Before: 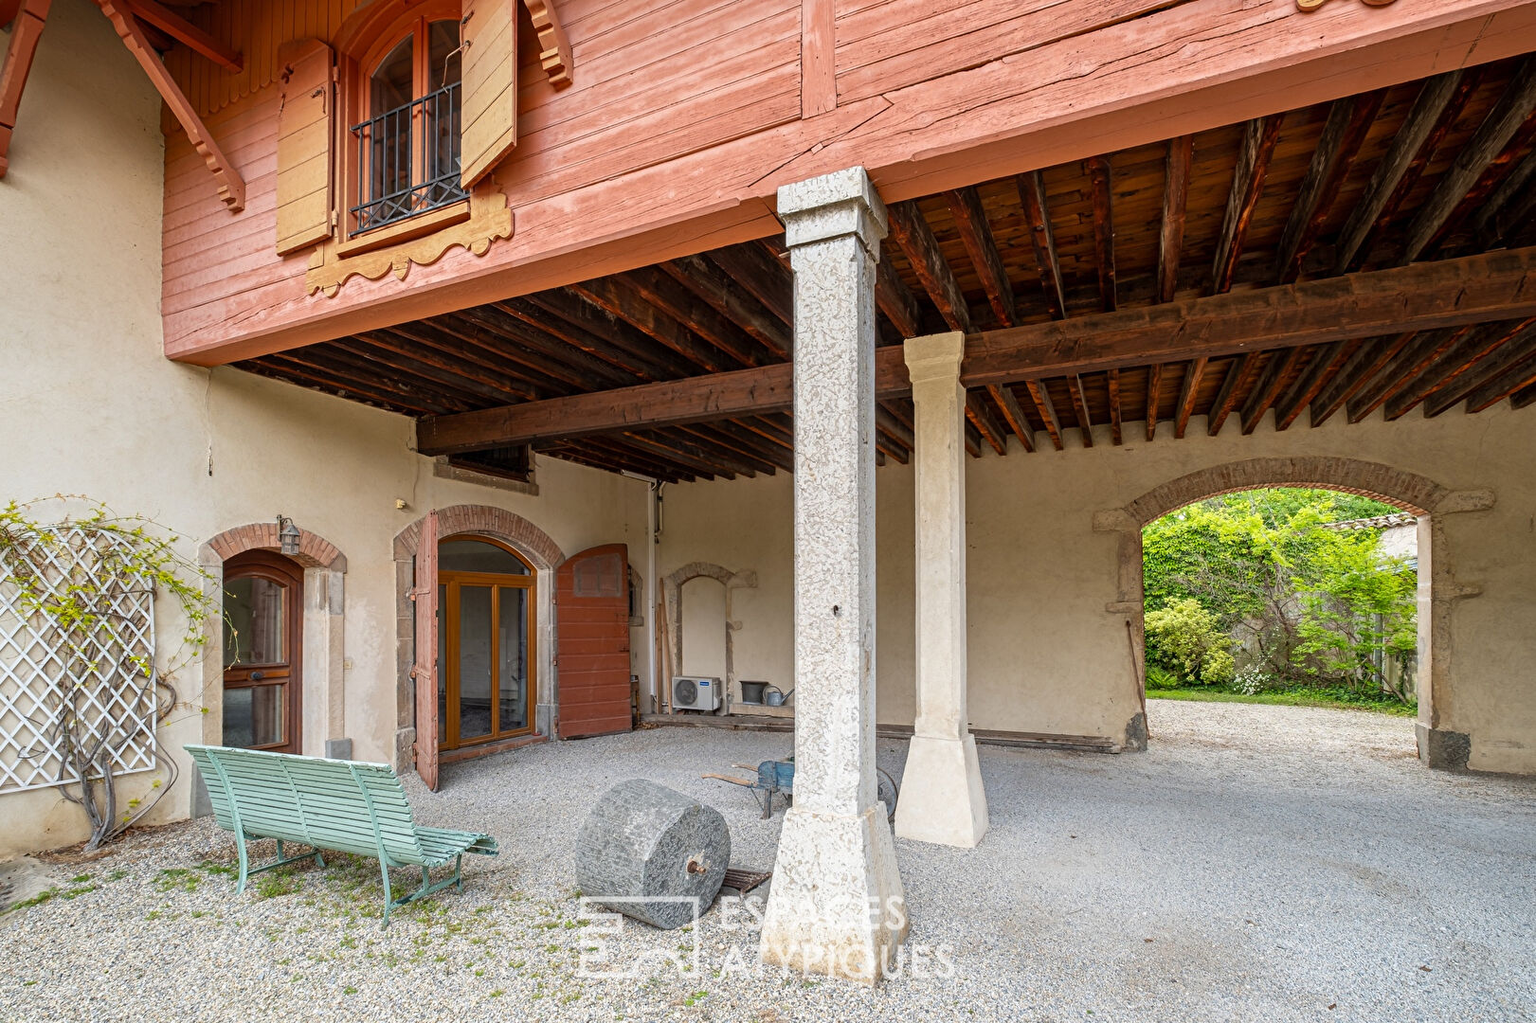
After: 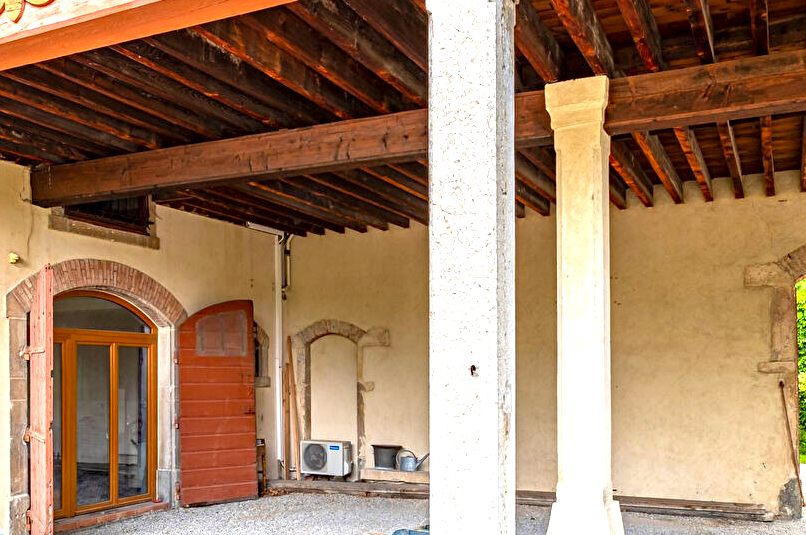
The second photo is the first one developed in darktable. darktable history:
contrast brightness saturation: saturation 0.181
crop: left 25.28%, top 25.386%, right 24.941%, bottom 25.039%
local contrast: mode bilateral grid, contrast 28, coarseness 16, detail 116%, midtone range 0.2
haze removal: compatibility mode true, adaptive false
exposure: black level correction 0, exposure 1.102 EV, compensate highlight preservation false
